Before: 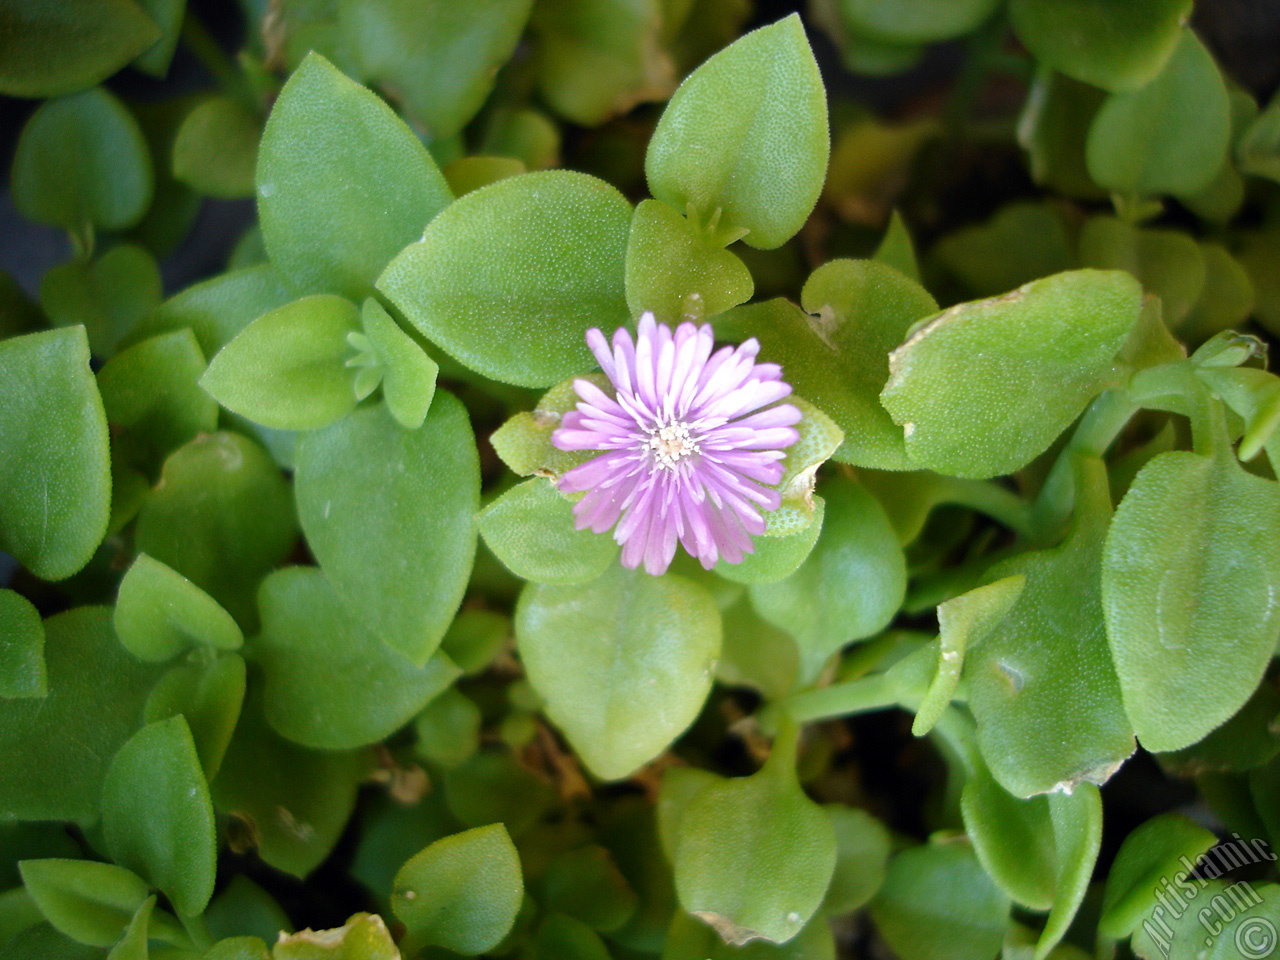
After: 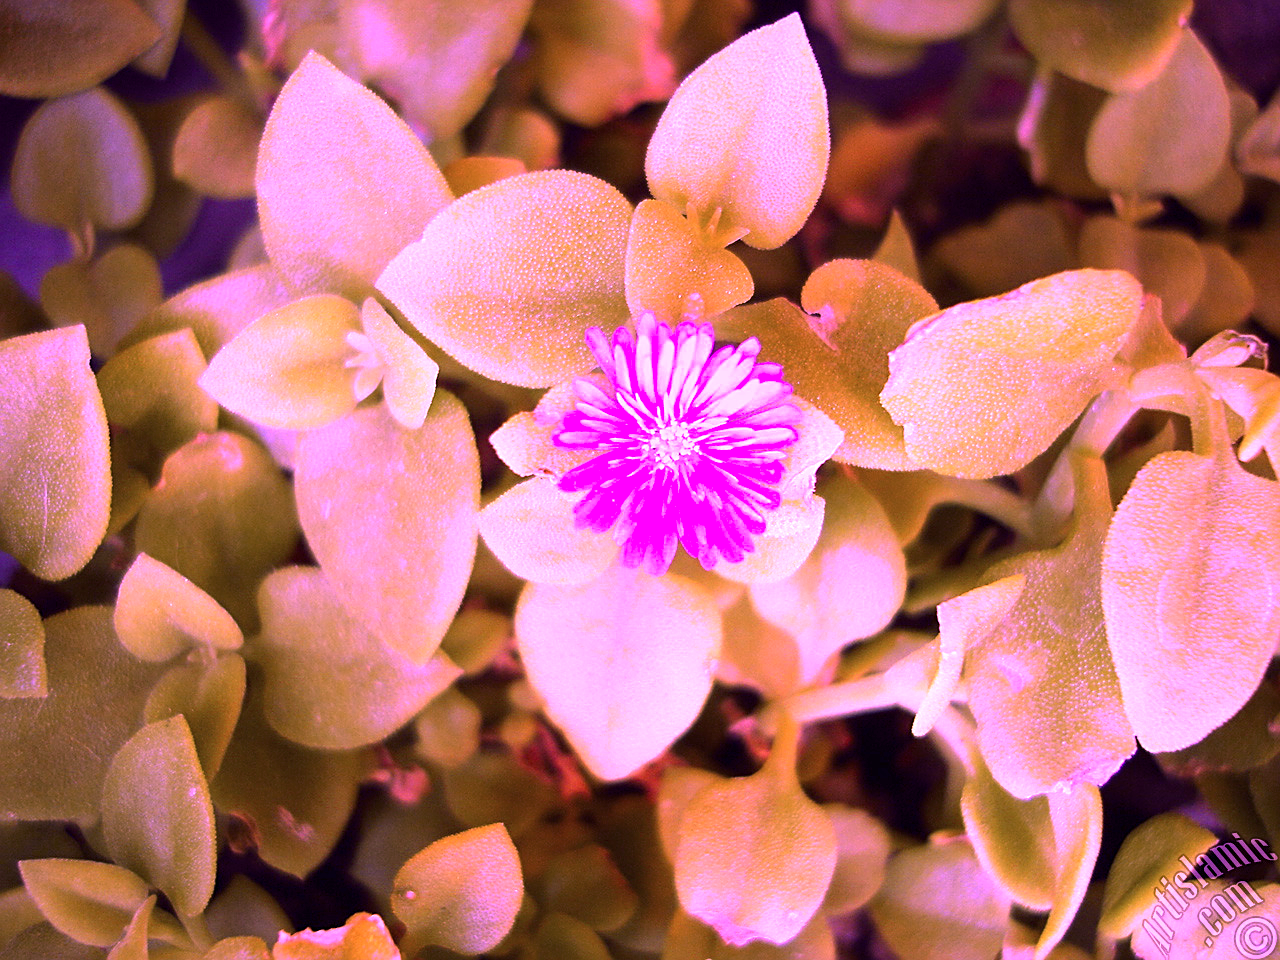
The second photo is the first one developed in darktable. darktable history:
base curve: curves: ch0 [(0, 0) (0.472, 0.455) (1, 1)], preserve colors none
color balance: lift [1, 1.001, 0.999, 1.001], gamma [1, 1.004, 1.007, 0.993], gain [1, 0.991, 0.987, 1.013], contrast 10%, output saturation 120%
white balance: red 0.967, blue 1.119, emerald 0.756
color calibration: illuminant custom, x 0.261, y 0.521, temperature 7054.11 K
exposure: black level correction 0, exposure 0.9 EV, compensate highlight preservation false
sharpen: on, module defaults
